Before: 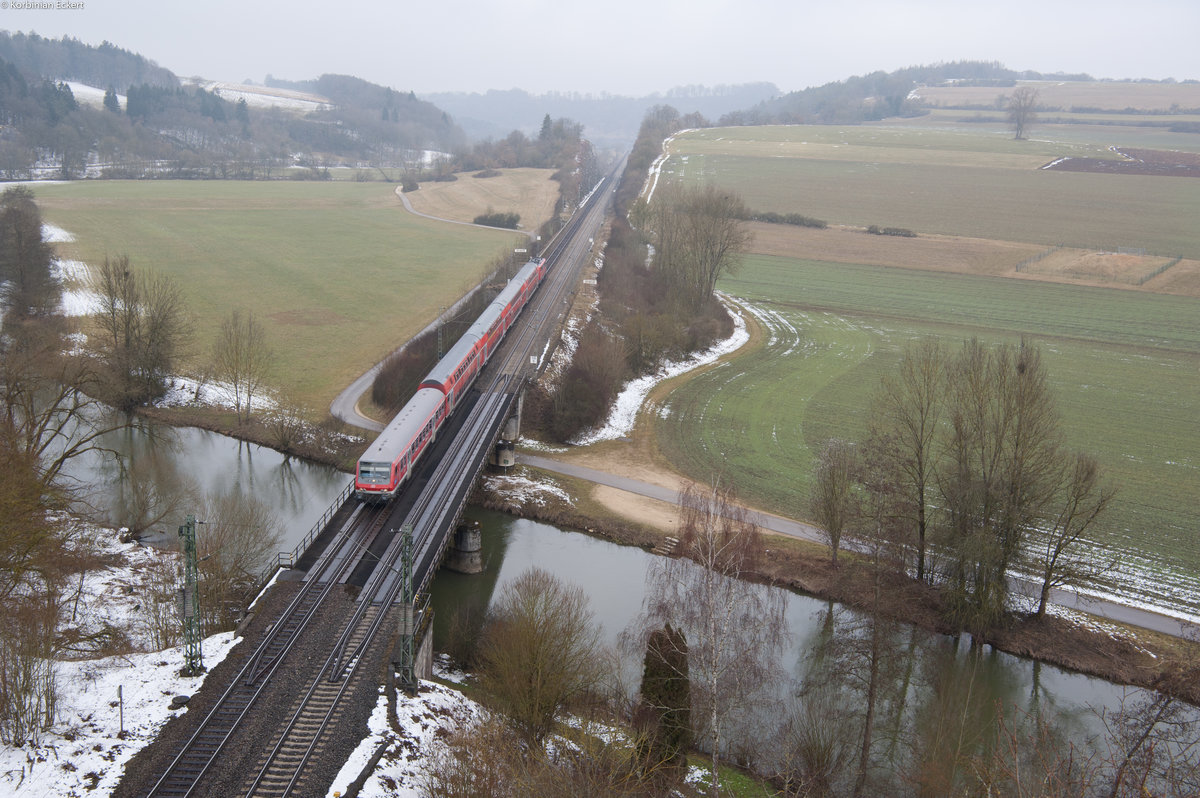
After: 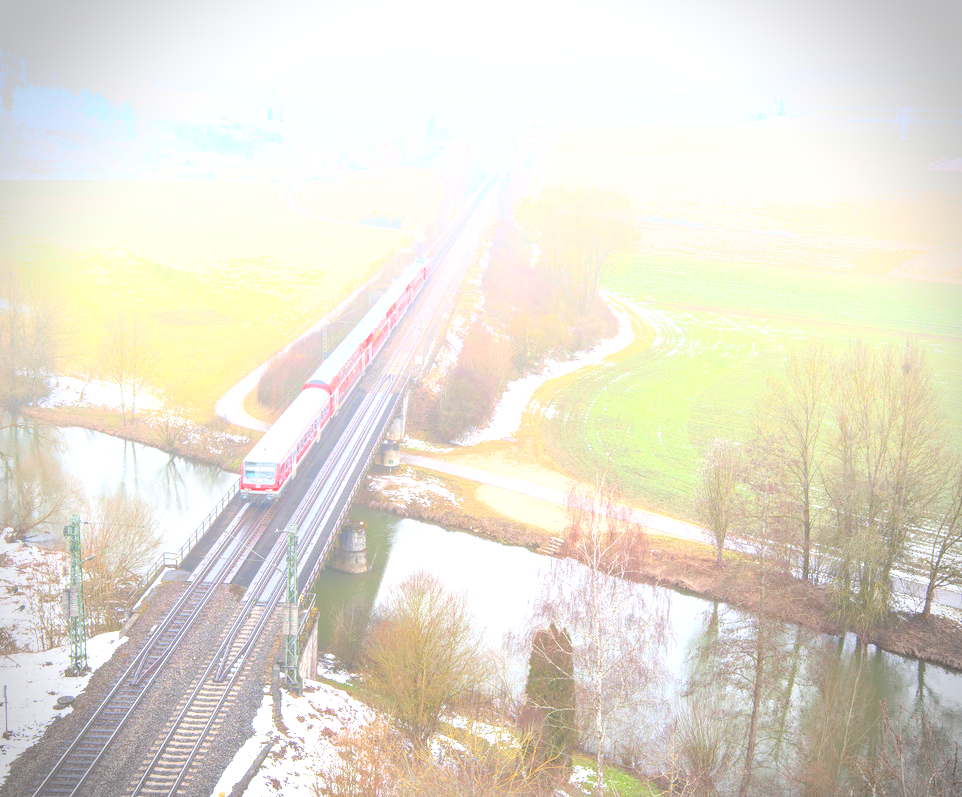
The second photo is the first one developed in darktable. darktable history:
crop and rotate: left 9.597%, right 10.195%
shadows and highlights: soften with gaussian
exposure: black level correction 0, exposure 1.45 EV, compensate exposure bias true, compensate highlight preservation false
levels: levels [0, 0.397, 0.955]
rgb curve: curves: ch0 [(0, 0) (0.078, 0.051) (0.929, 0.956) (1, 1)], compensate middle gray true
bloom: size 40%
local contrast: on, module defaults
vignetting: dithering 8-bit output, unbound false
